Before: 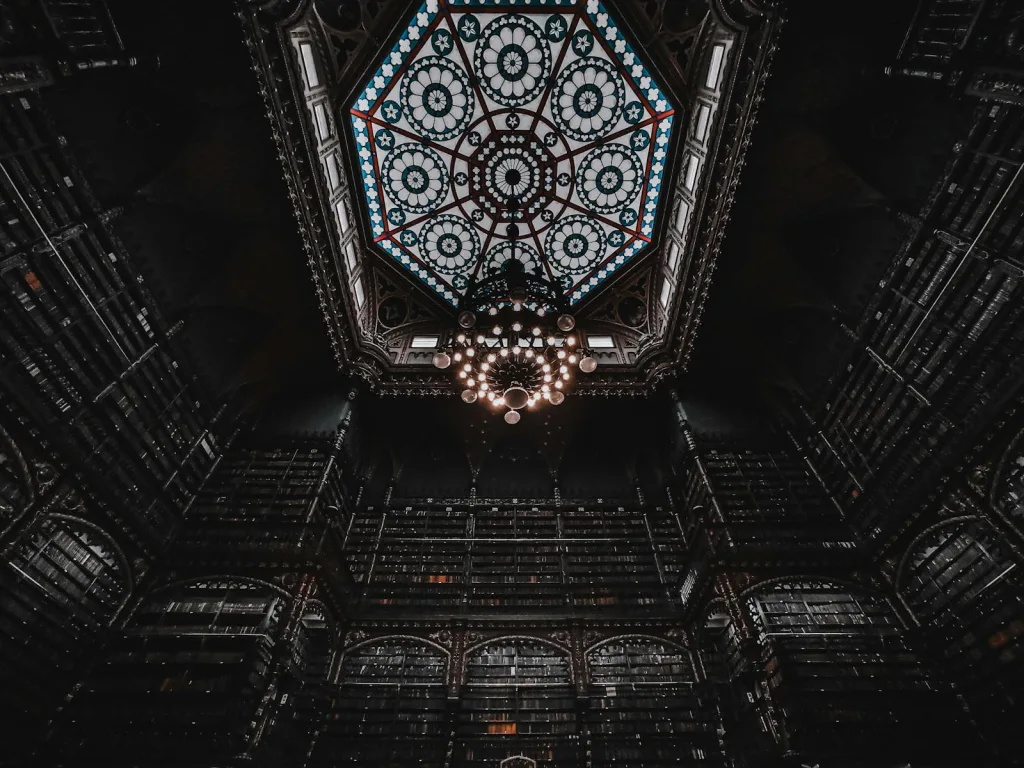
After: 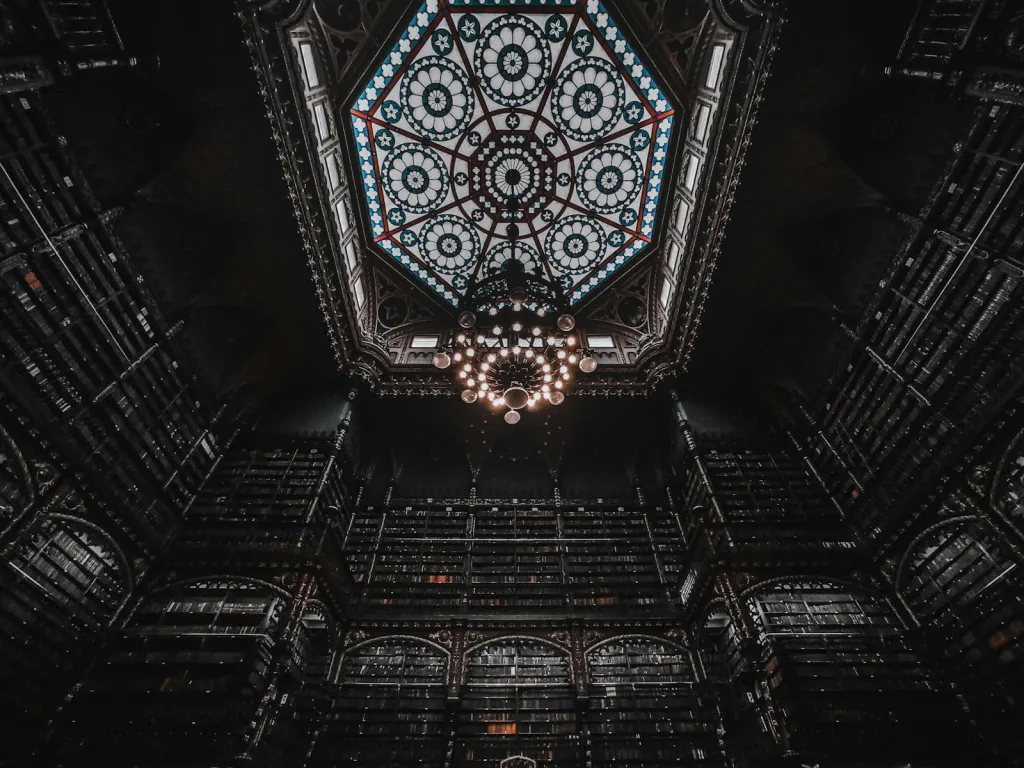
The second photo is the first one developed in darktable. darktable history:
local contrast: on, module defaults
bloom: on, module defaults
